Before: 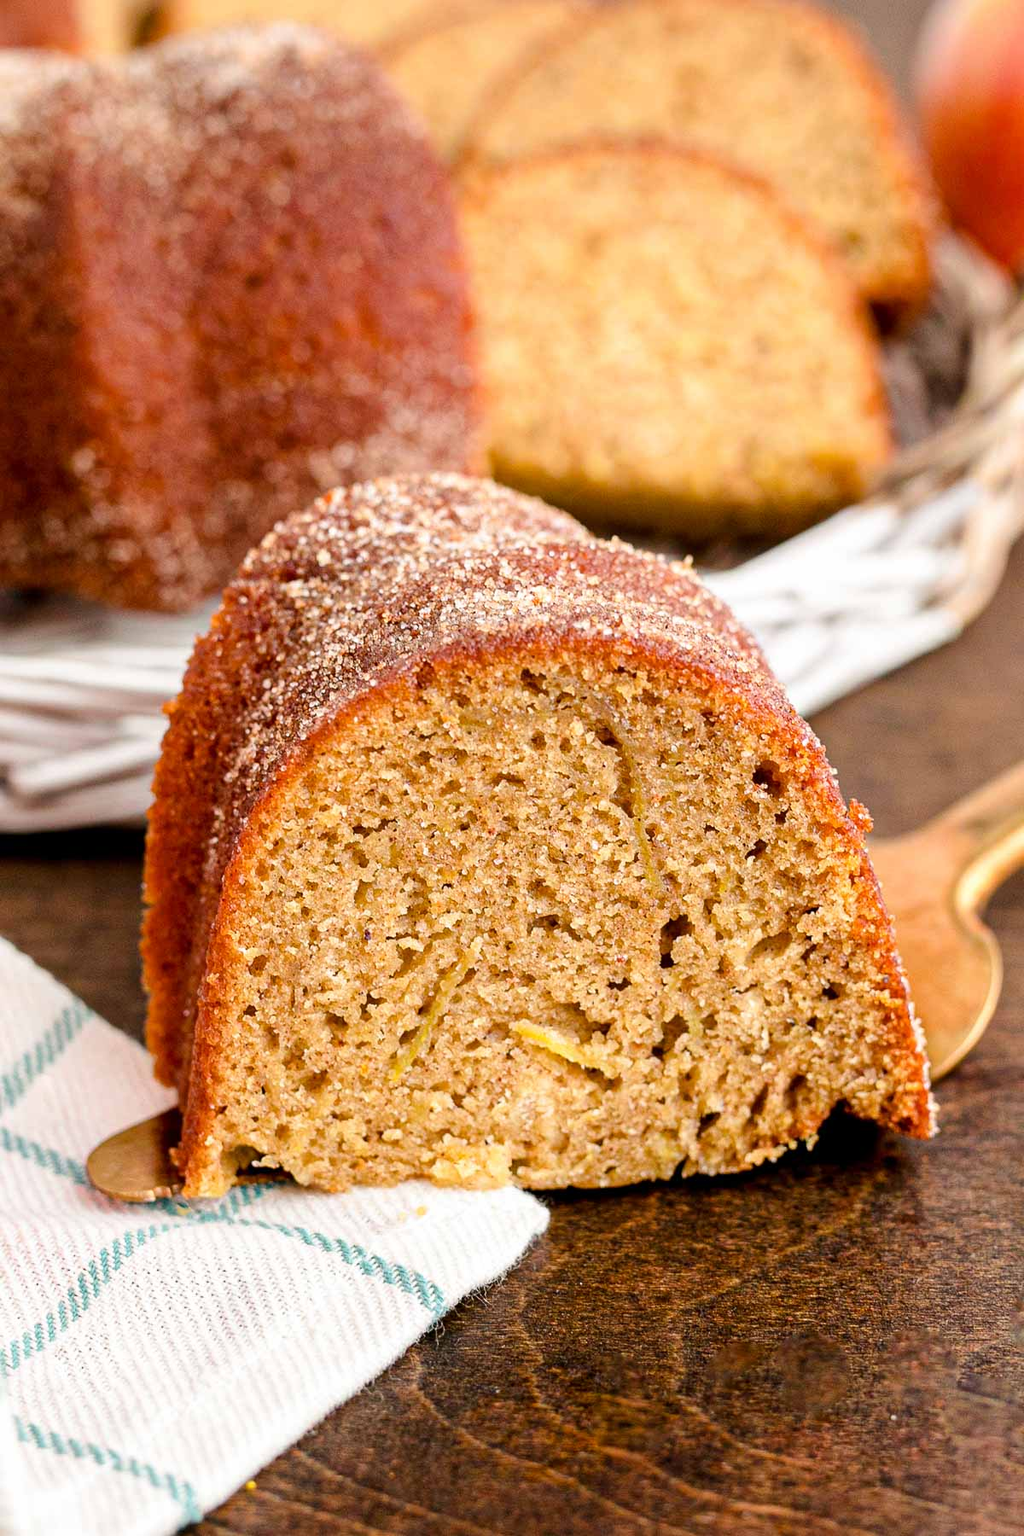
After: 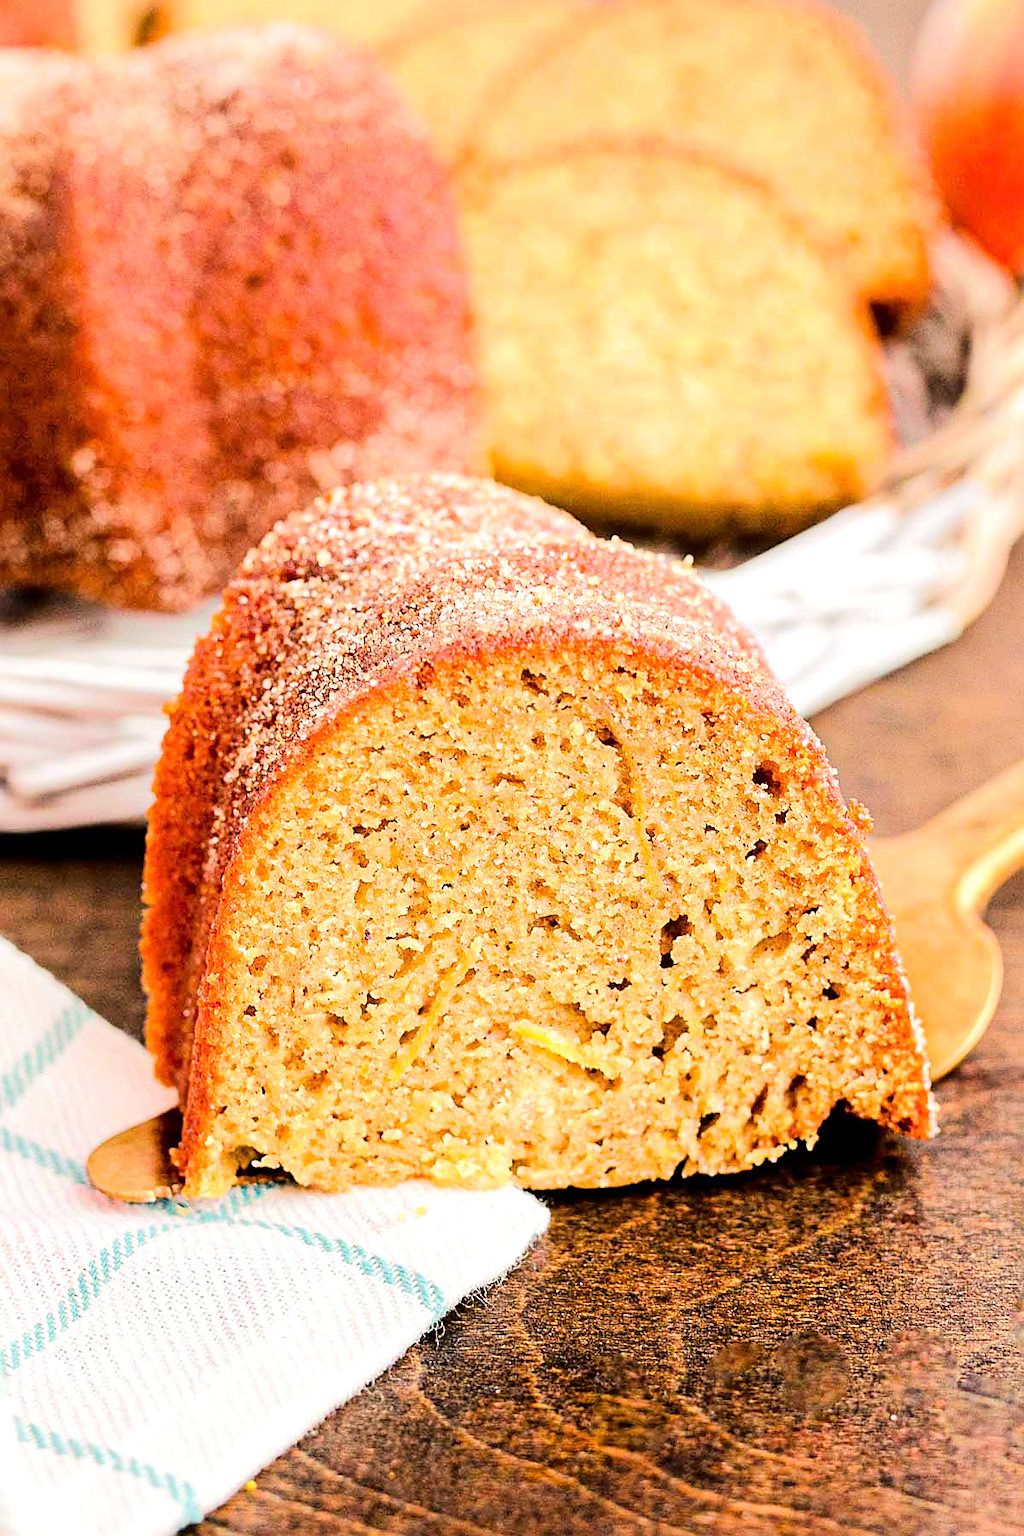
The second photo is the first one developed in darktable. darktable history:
tone equalizer: -7 EV 0.153 EV, -6 EV 0.566 EV, -5 EV 1.16 EV, -4 EV 1.29 EV, -3 EV 1.18 EV, -2 EV 0.6 EV, -1 EV 0.165 EV, edges refinement/feathering 500, mask exposure compensation -1.57 EV, preserve details no
sharpen: on, module defaults
